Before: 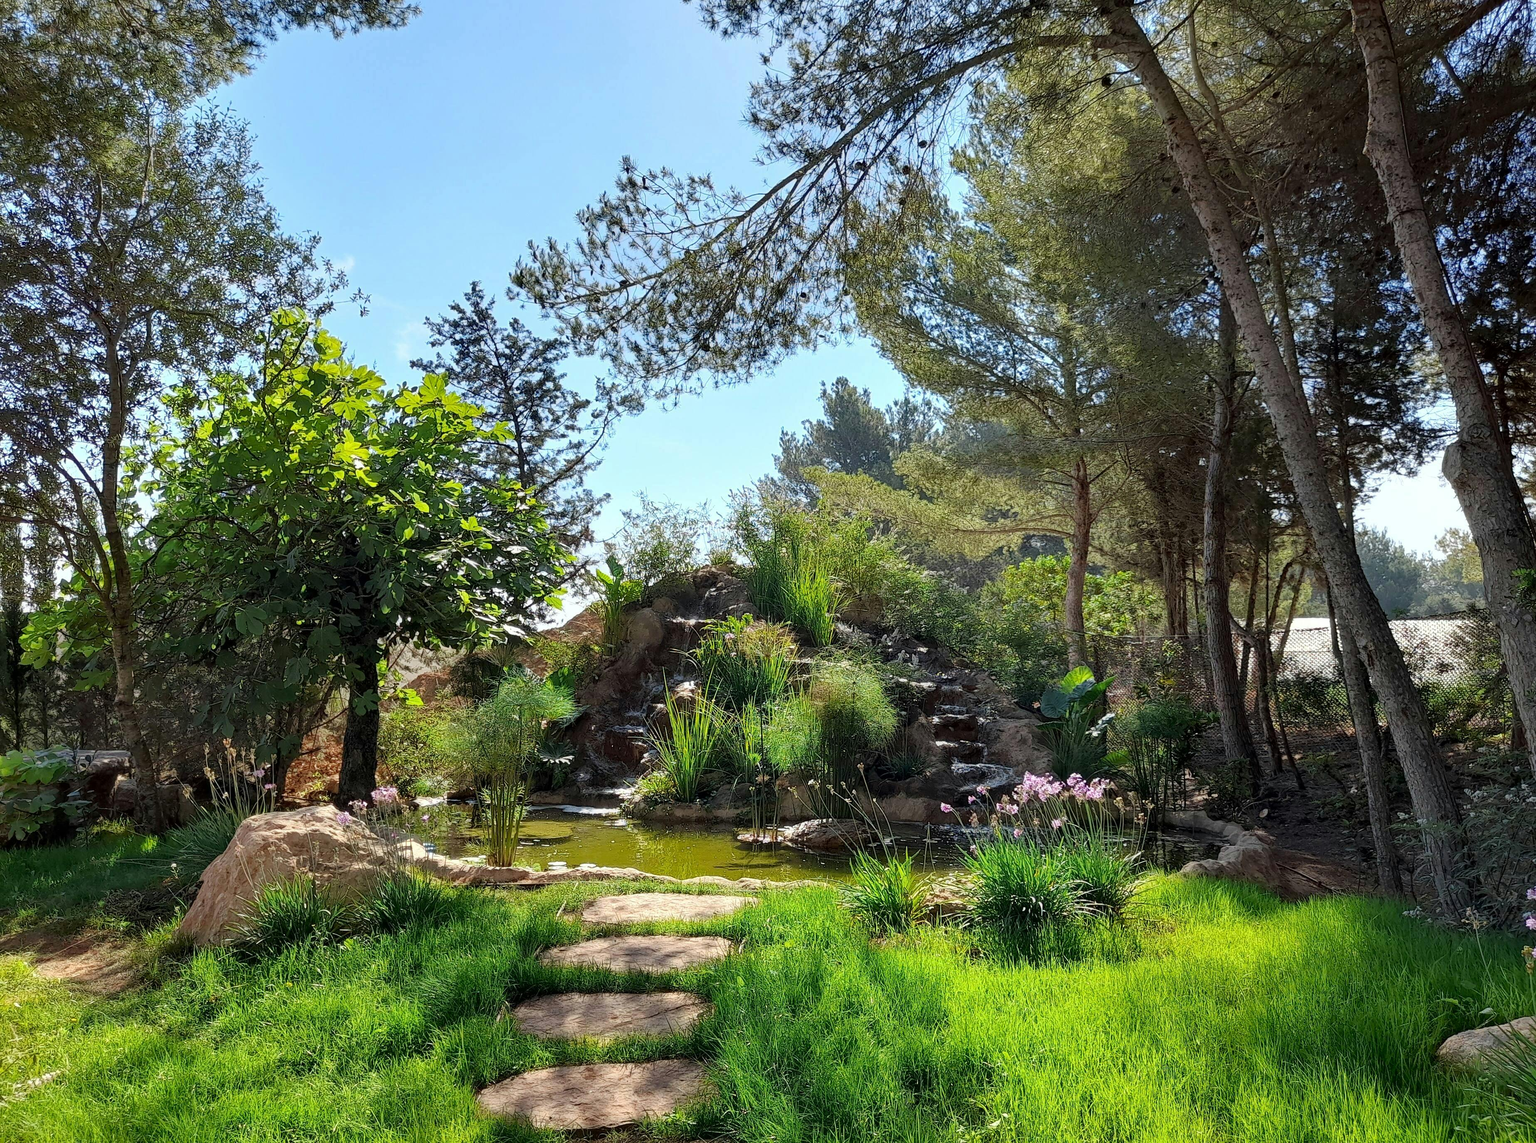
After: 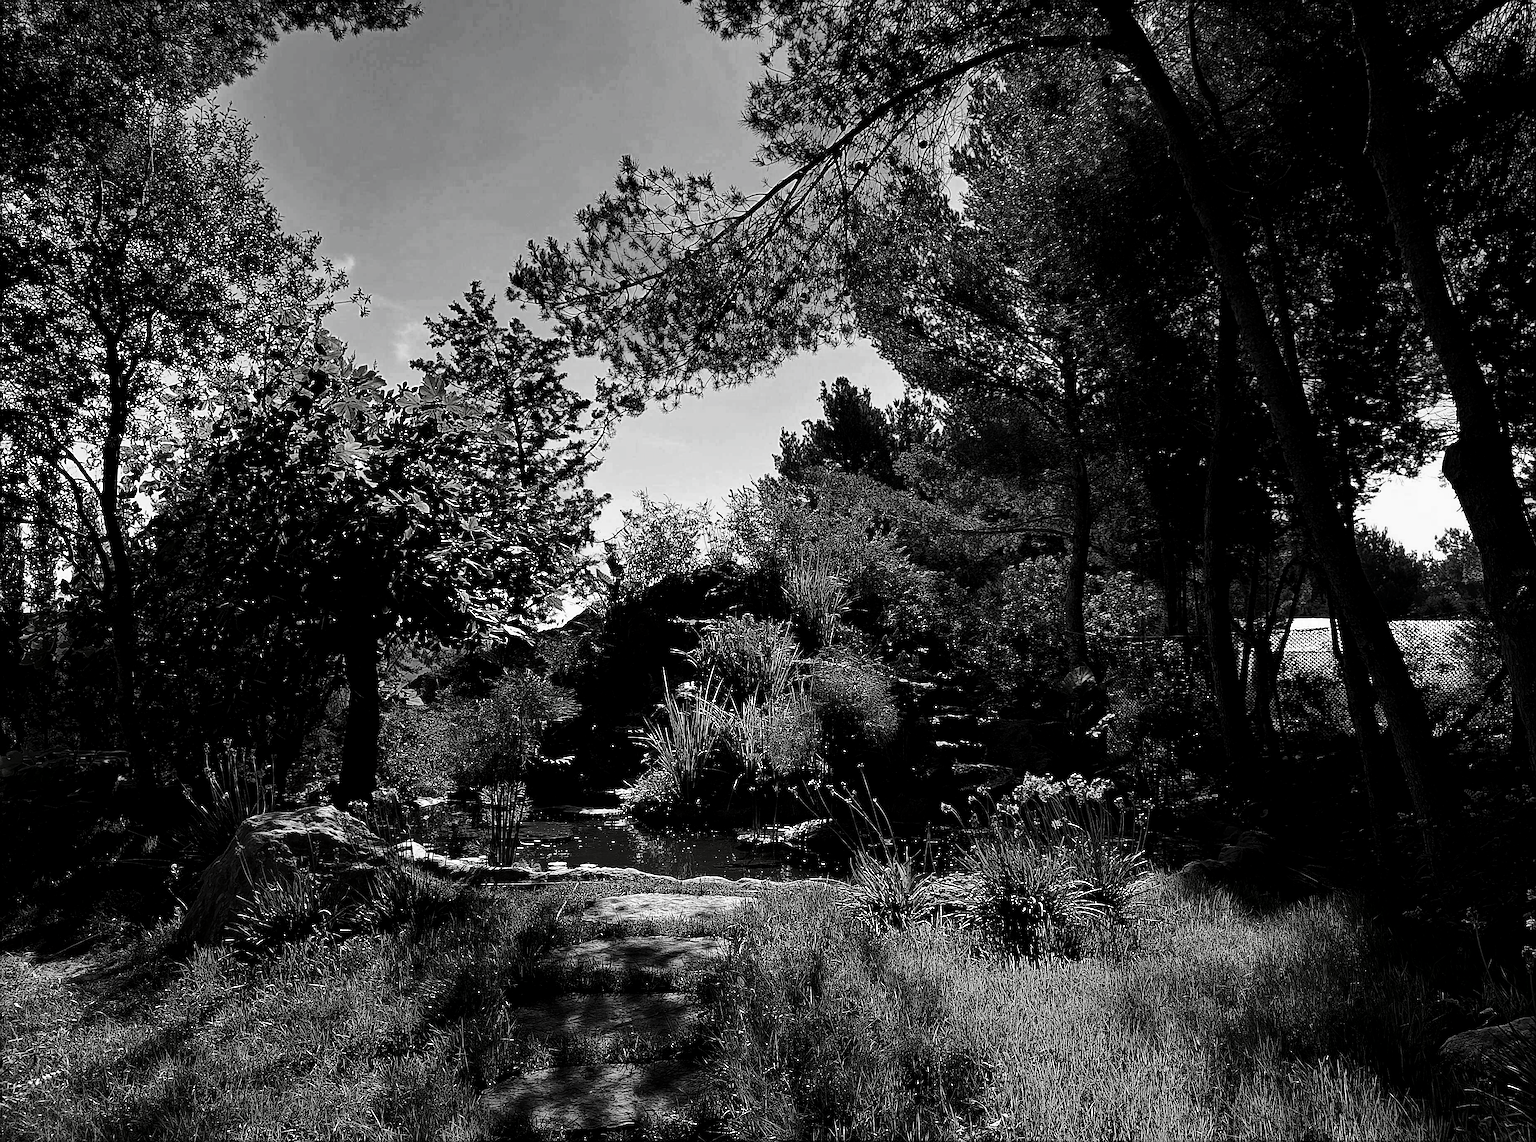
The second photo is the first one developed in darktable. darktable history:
exposure: black level correction 0.056, compensate highlight preservation false
tone curve: curves: ch0 [(0, 0) (0.126, 0.086) (0.338, 0.307) (0.494, 0.531) (0.703, 0.762) (1, 1)]; ch1 [(0, 0) (0.346, 0.324) (0.45, 0.426) (0.5, 0.5) (0.522, 0.517) (0.55, 0.578) (1, 1)]; ch2 [(0, 0) (0.44, 0.424) (0.501, 0.499) (0.554, 0.554) (0.622, 0.667) (0.707, 0.746) (1, 1)], preserve colors none
sharpen: on, module defaults
contrast brightness saturation: contrast 0.024, brightness -0.997, saturation -0.989
